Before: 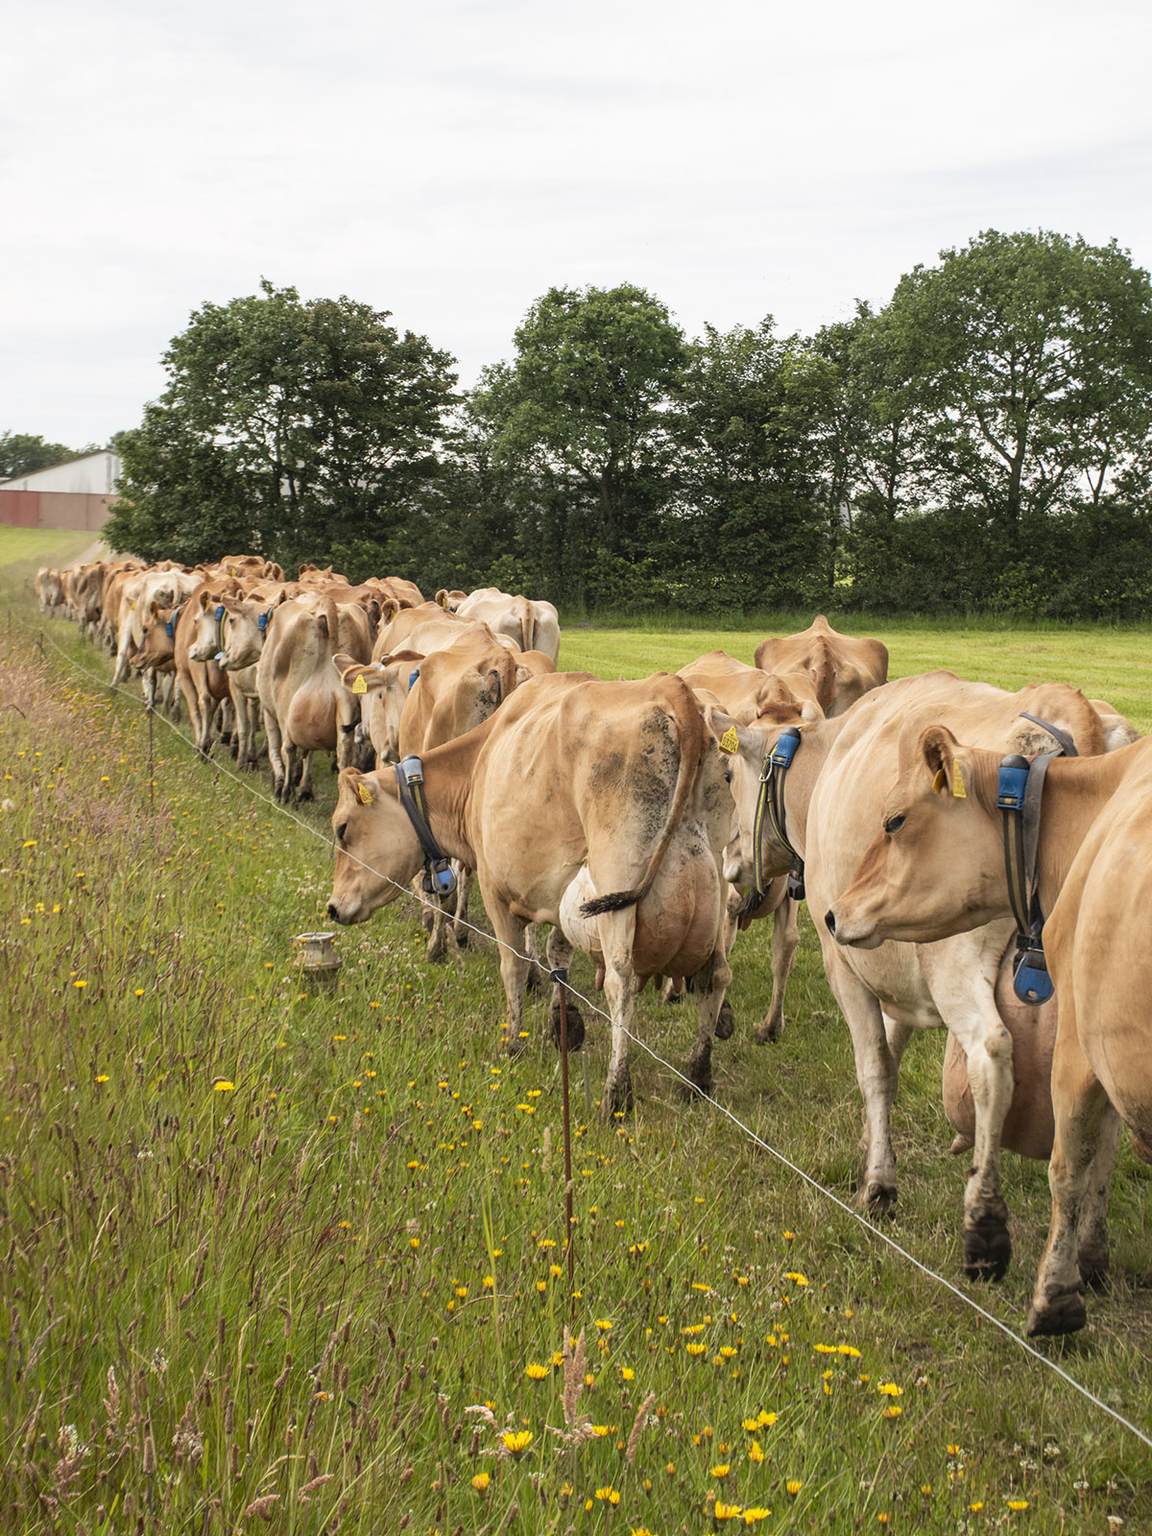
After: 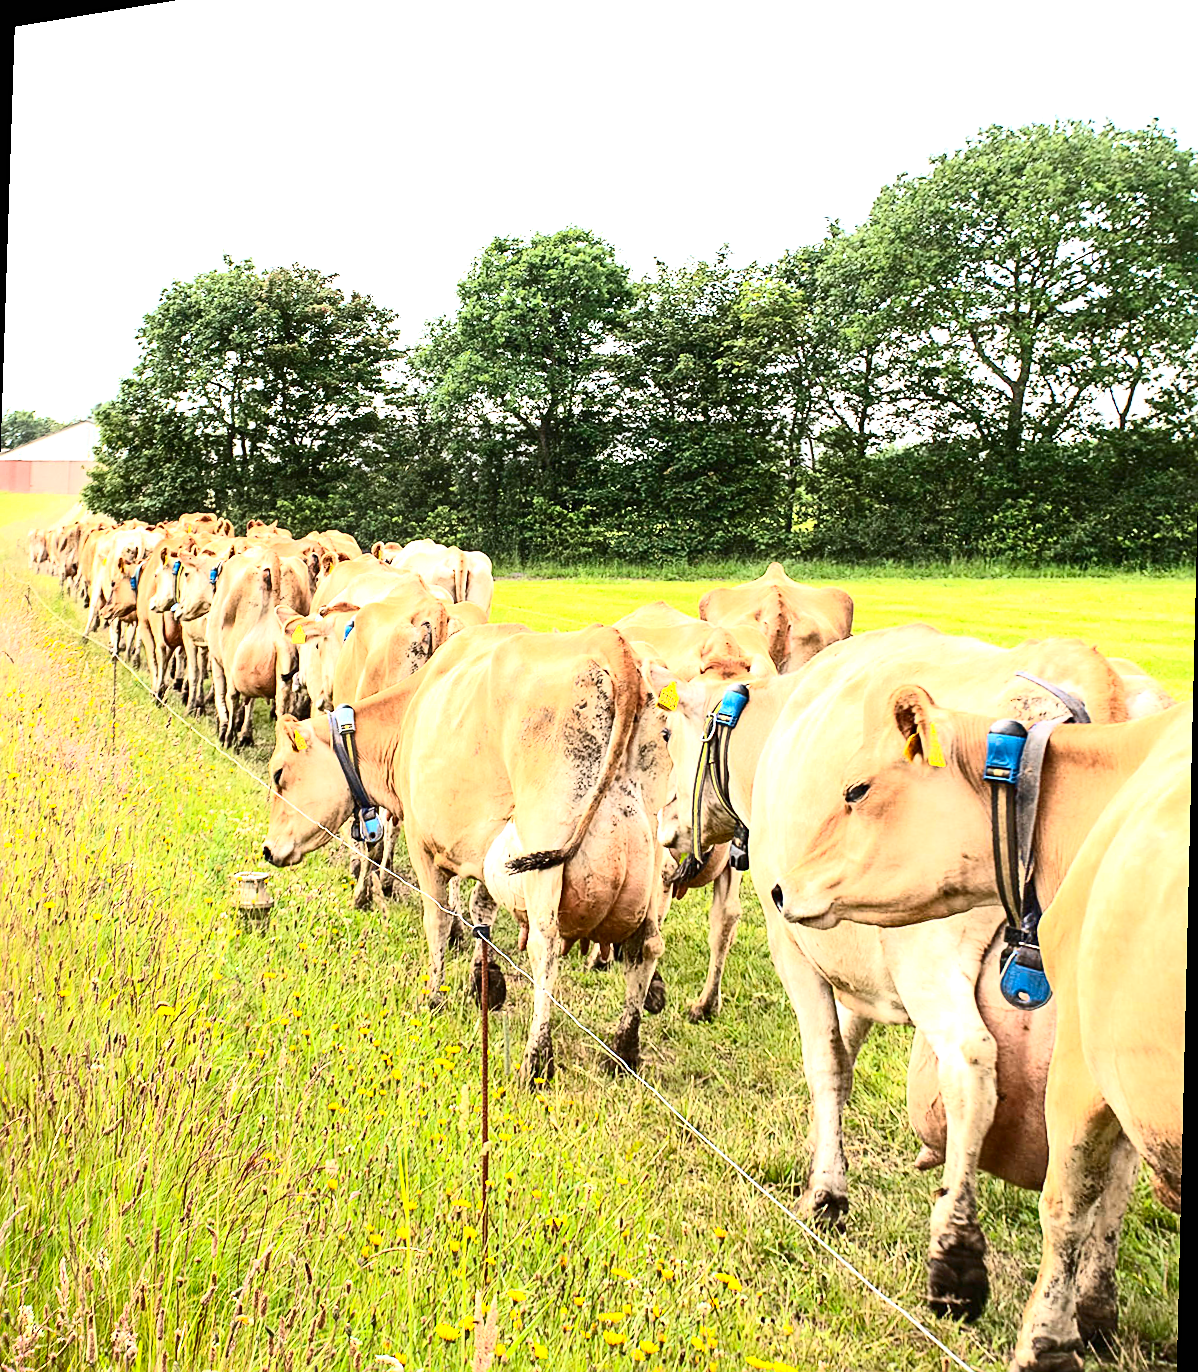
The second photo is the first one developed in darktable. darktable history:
sharpen: on, module defaults
white balance: red 0.983, blue 1.036
rotate and perspective: rotation 1.69°, lens shift (vertical) -0.023, lens shift (horizontal) -0.291, crop left 0.025, crop right 0.988, crop top 0.092, crop bottom 0.842
contrast brightness saturation: contrast 0.4, brightness 0.1, saturation 0.21
exposure: black level correction 0, exposure 1.2 EV, compensate exposure bias true, compensate highlight preservation false
